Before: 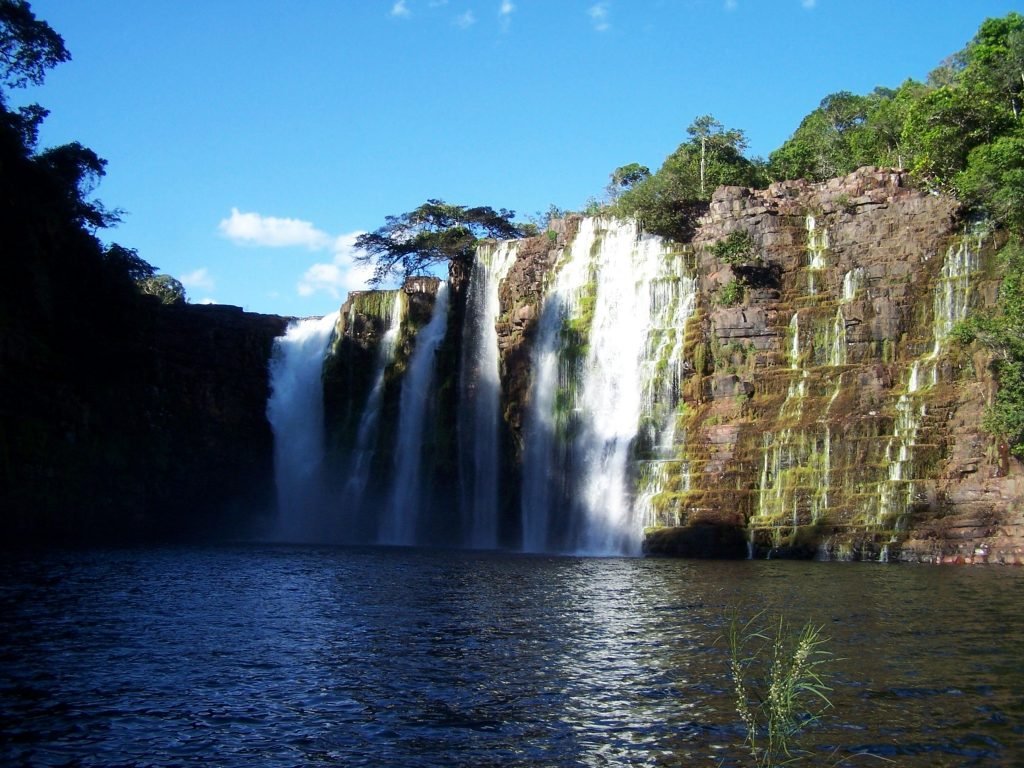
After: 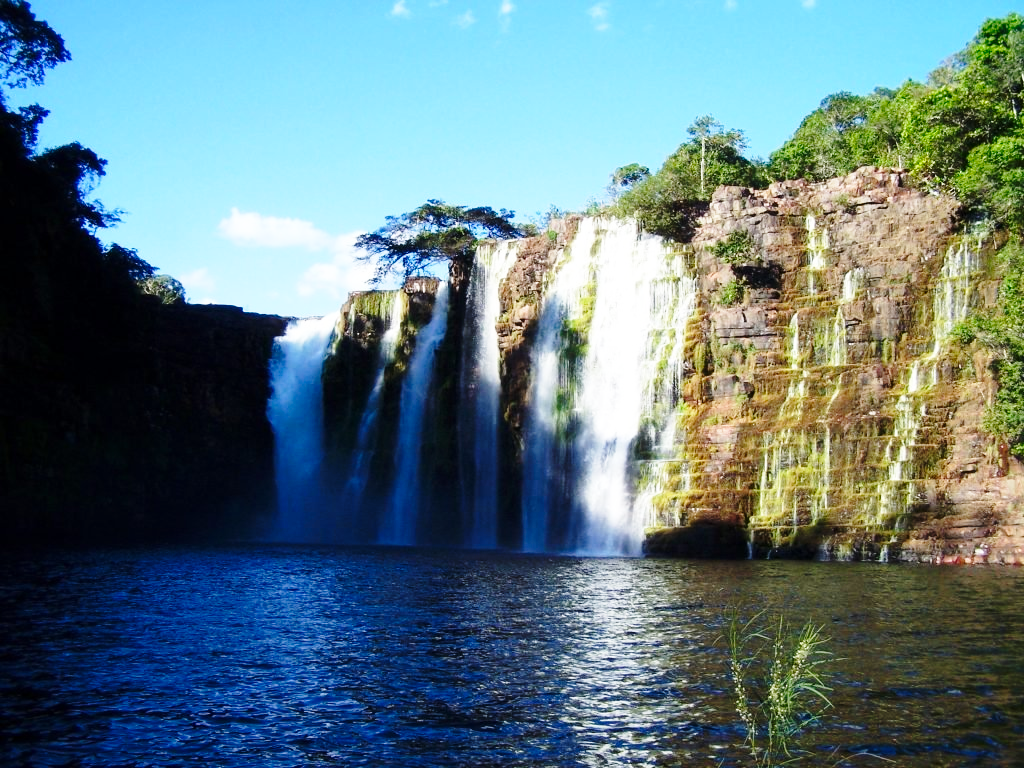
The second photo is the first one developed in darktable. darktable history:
contrast brightness saturation: saturation 0.1
base curve: curves: ch0 [(0, 0) (0.028, 0.03) (0.121, 0.232) (0.46, 0.748) (0.859, 0.968) (1, 1)], preserve colors none
